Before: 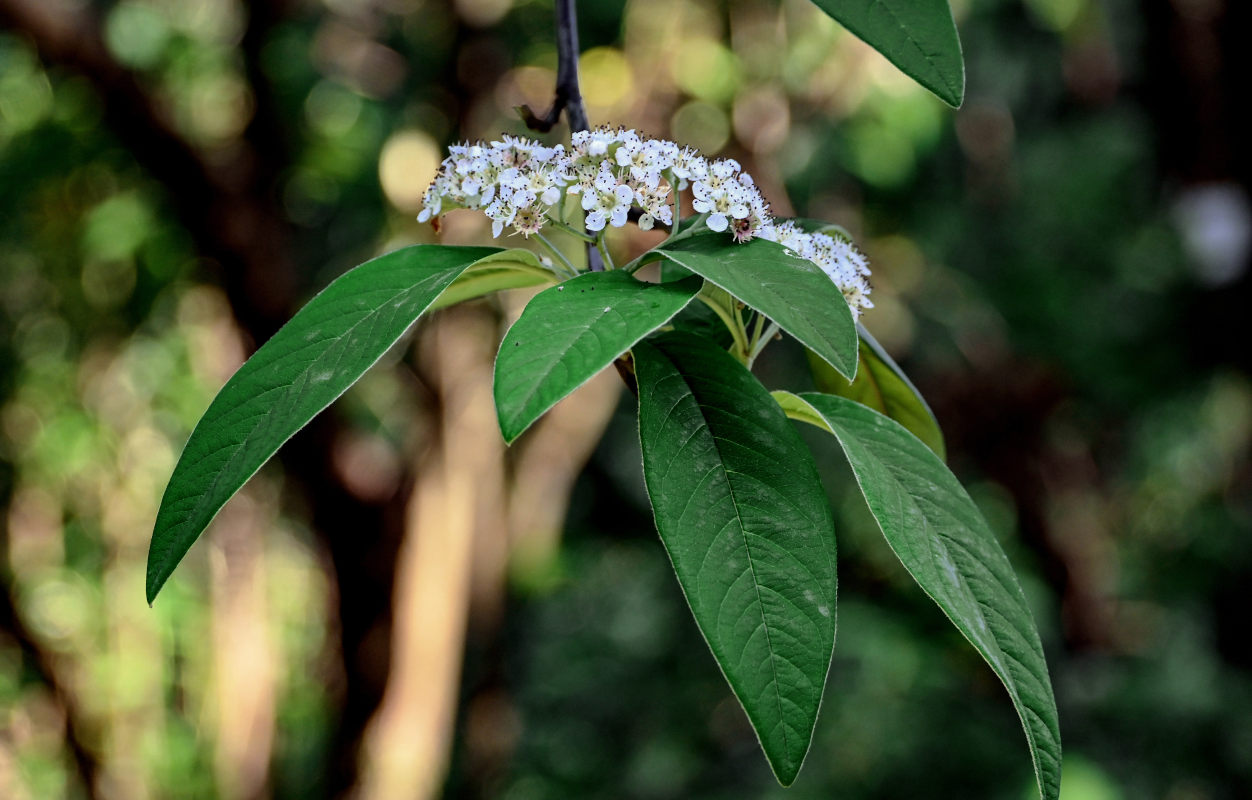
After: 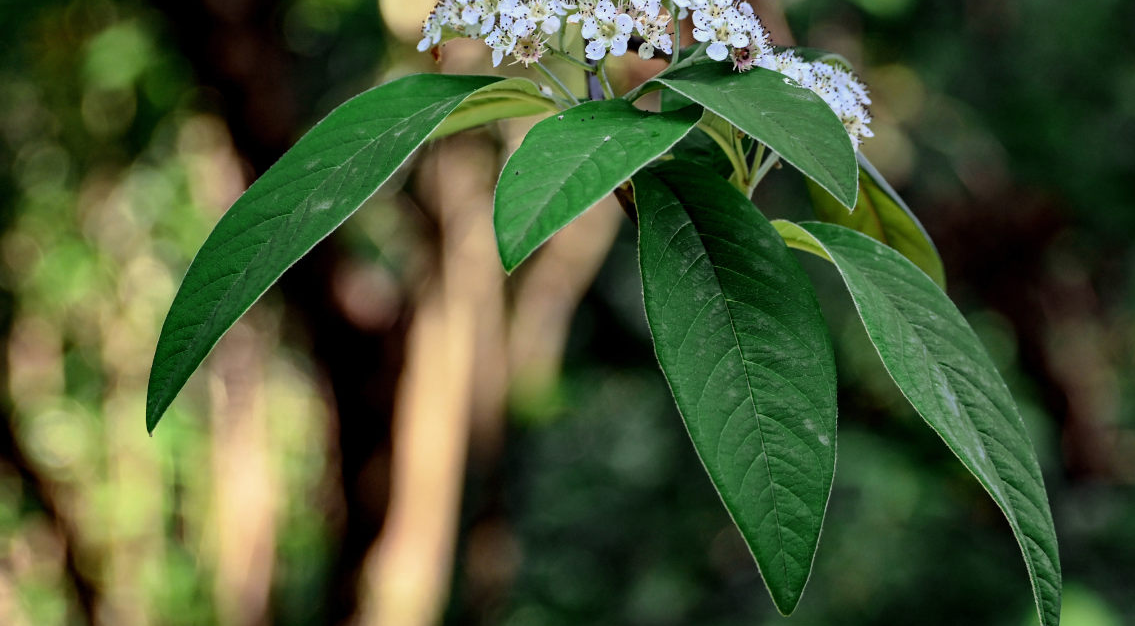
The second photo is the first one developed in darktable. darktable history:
crop: top 21.395%, right 9.341%, bottom 0.243%
